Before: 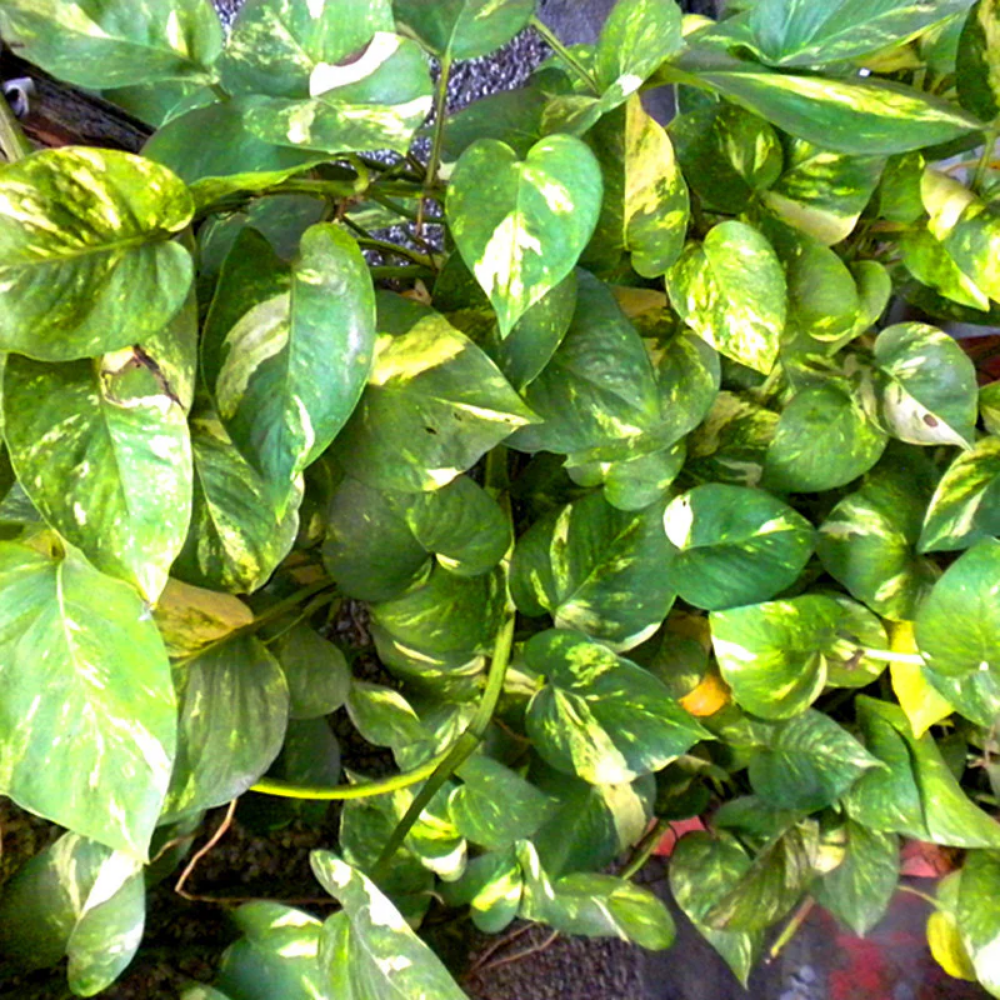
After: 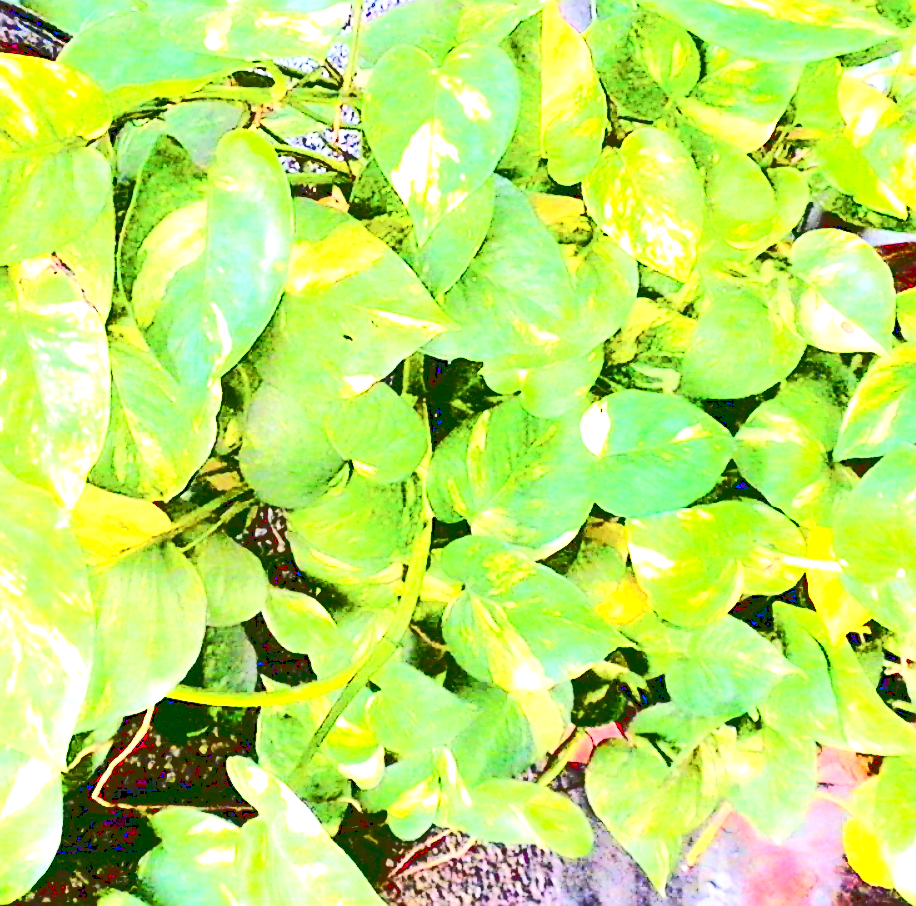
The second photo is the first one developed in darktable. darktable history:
crop and rotate: left 8.315%, top 9.347%
exposure: exposure 2.028 EV, compensate highlight preservation false
sharpen: radius 1.347, amount 1.251, threshold 0.848
base curve: curves: ch0 [(0, 0) (0.036, 0.025) (0.121, 0.166) (0.206, 0.329) (0.605, 0.79) (1, 1)]
contrast brightness saturation: contrast 0.283
tone curve: curves: ch0 [(0, 0) (0.003, 0.19) (0.011, 0.192) (0.025, 0.192) (0.044, 0.194) (0.069, 0.196) (0.1, 0.197) (0.136, 0.198) (0.177, 0.216) (0.224, 0.236) (0.277, 0.269) (0.335, 0.331) (0.399, 0.418) (0.468, 0.515) (0.543, 0.621) (0.623, 0.725) (0.709, 0.804) (0.801, 0.859) (0.898, 0.913) (1, 1)], color space Lab, linked channels, preserve colors none
